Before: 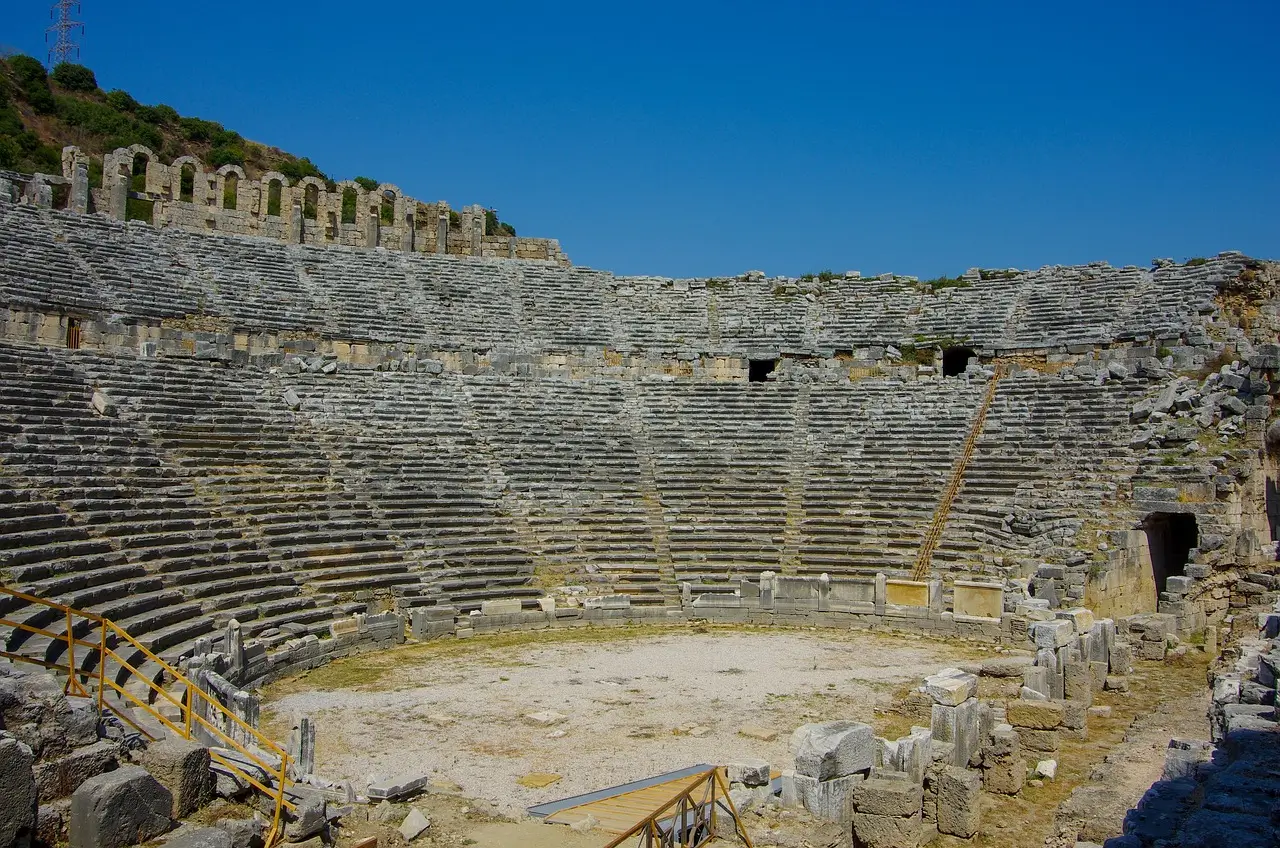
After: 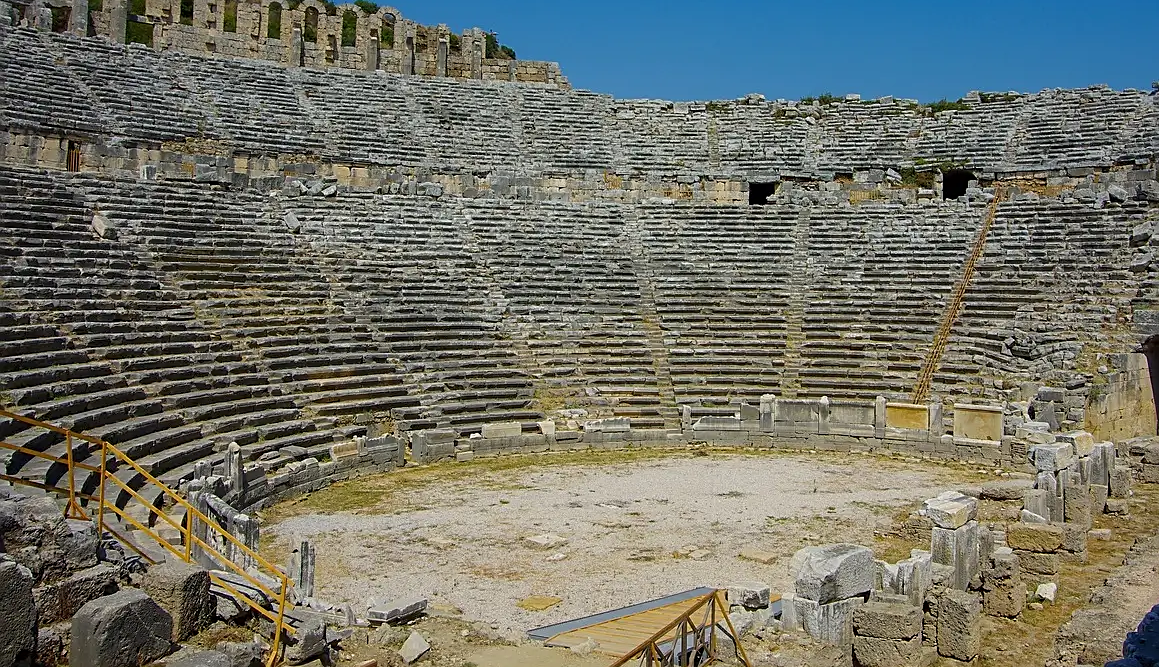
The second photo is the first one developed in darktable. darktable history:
sharpen: on, module defaults
crop: top 20.916%, right 9.437%, bottom 0.316%
